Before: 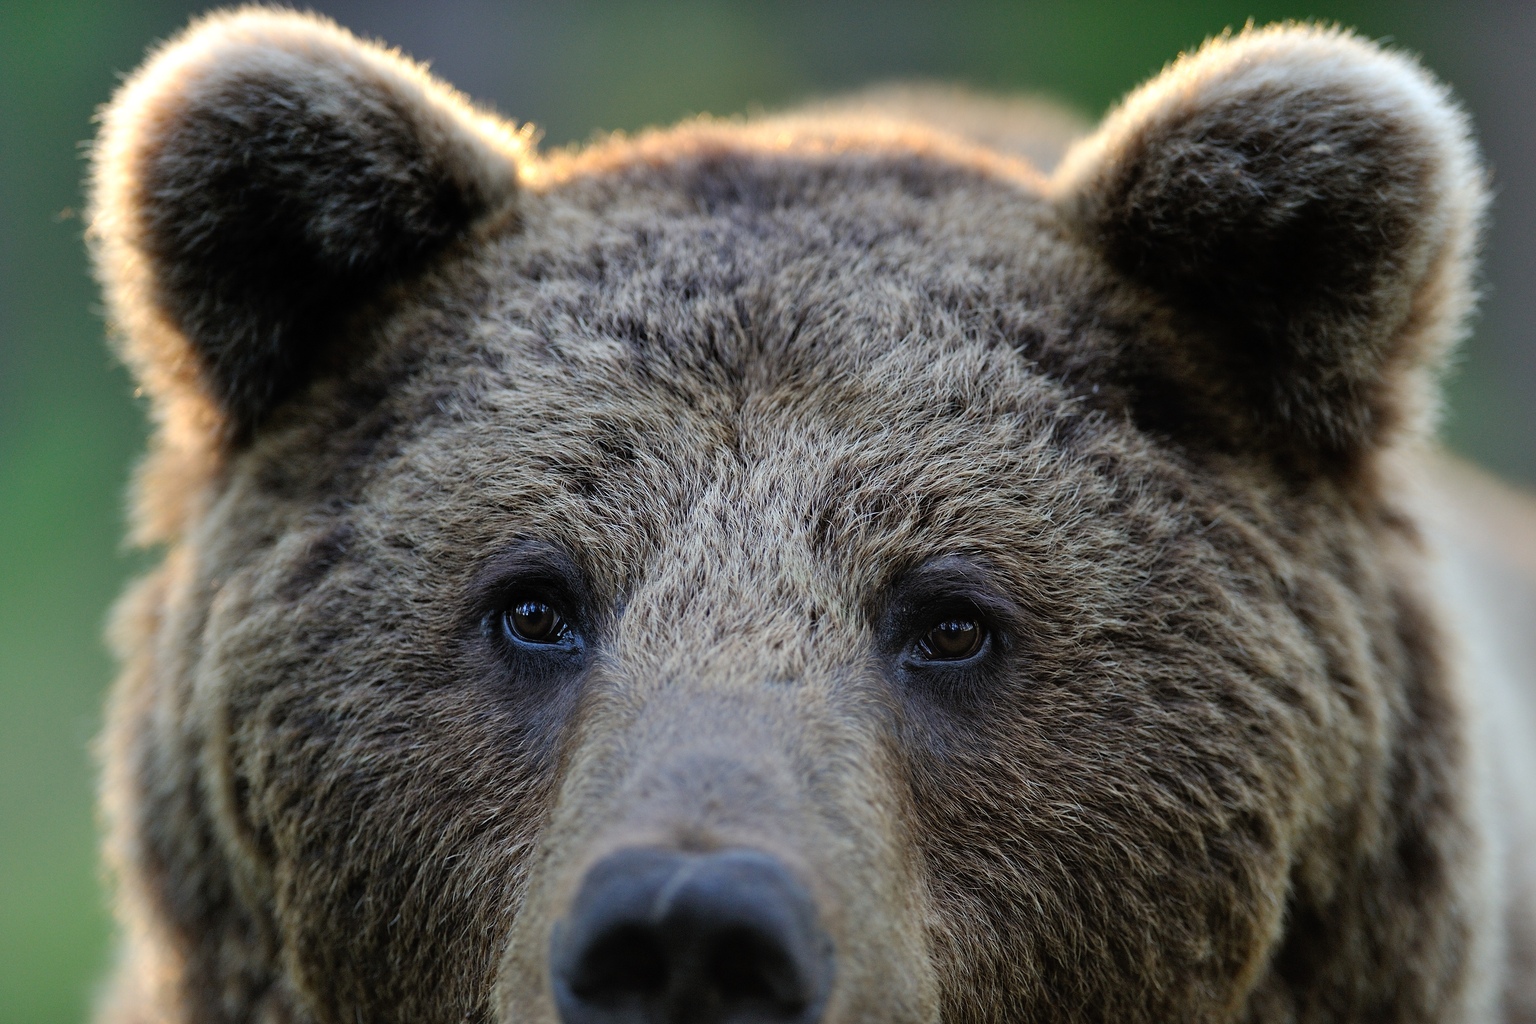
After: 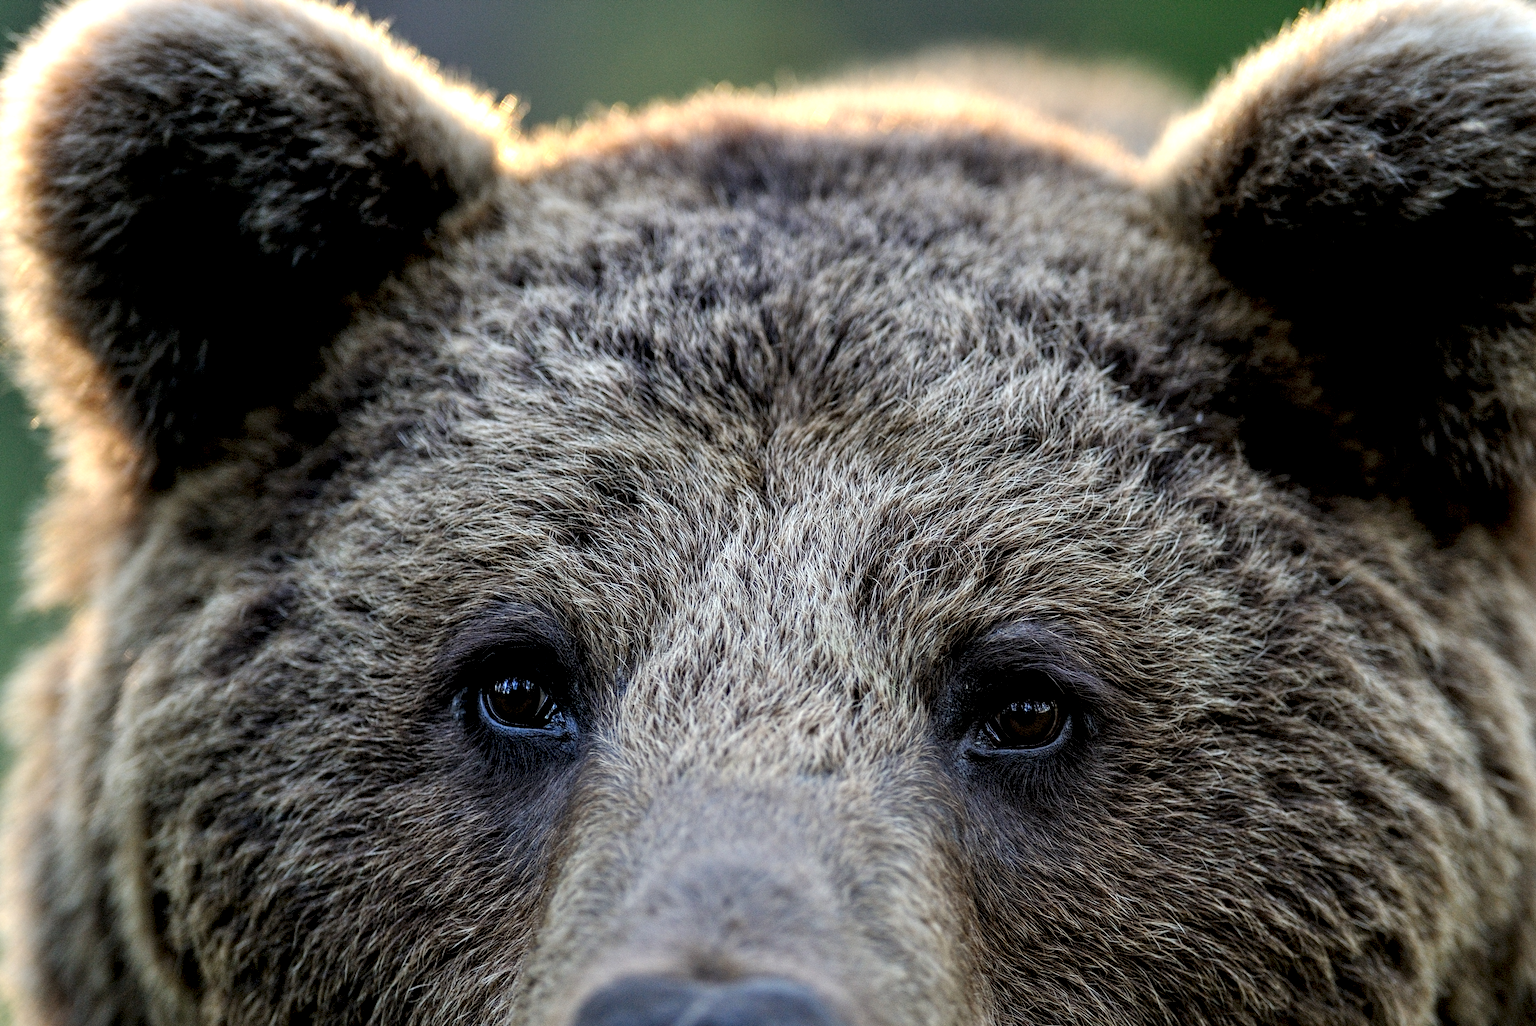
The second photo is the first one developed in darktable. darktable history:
local contrast: detail 161%
crop and rotate: left 7.133%, top 4.463%, right 10.61%, bottom 13.063%
